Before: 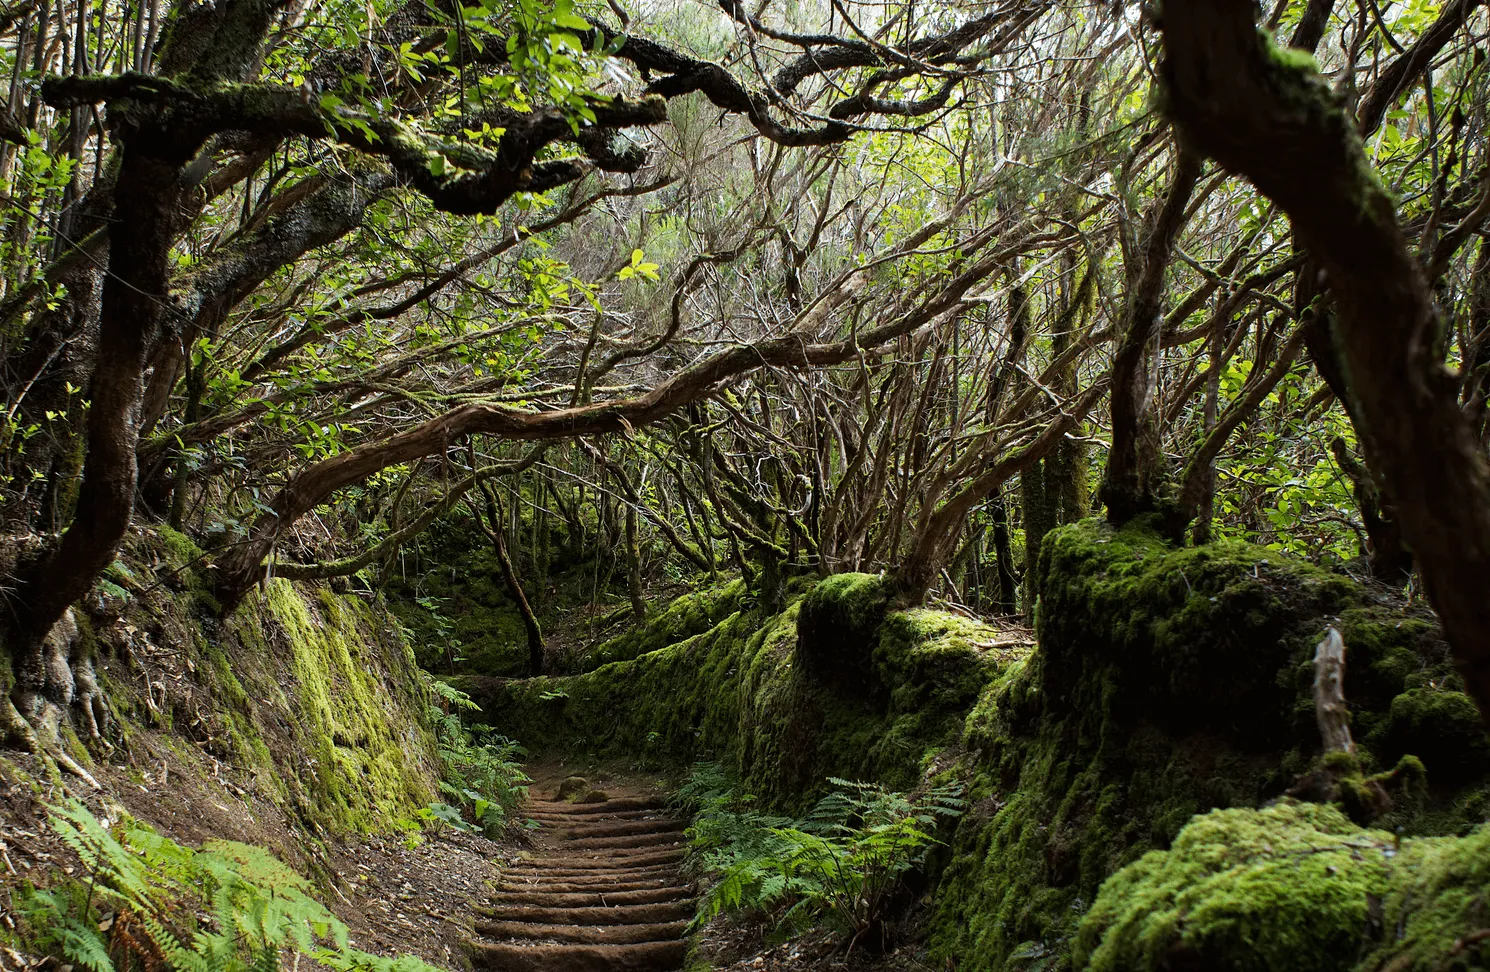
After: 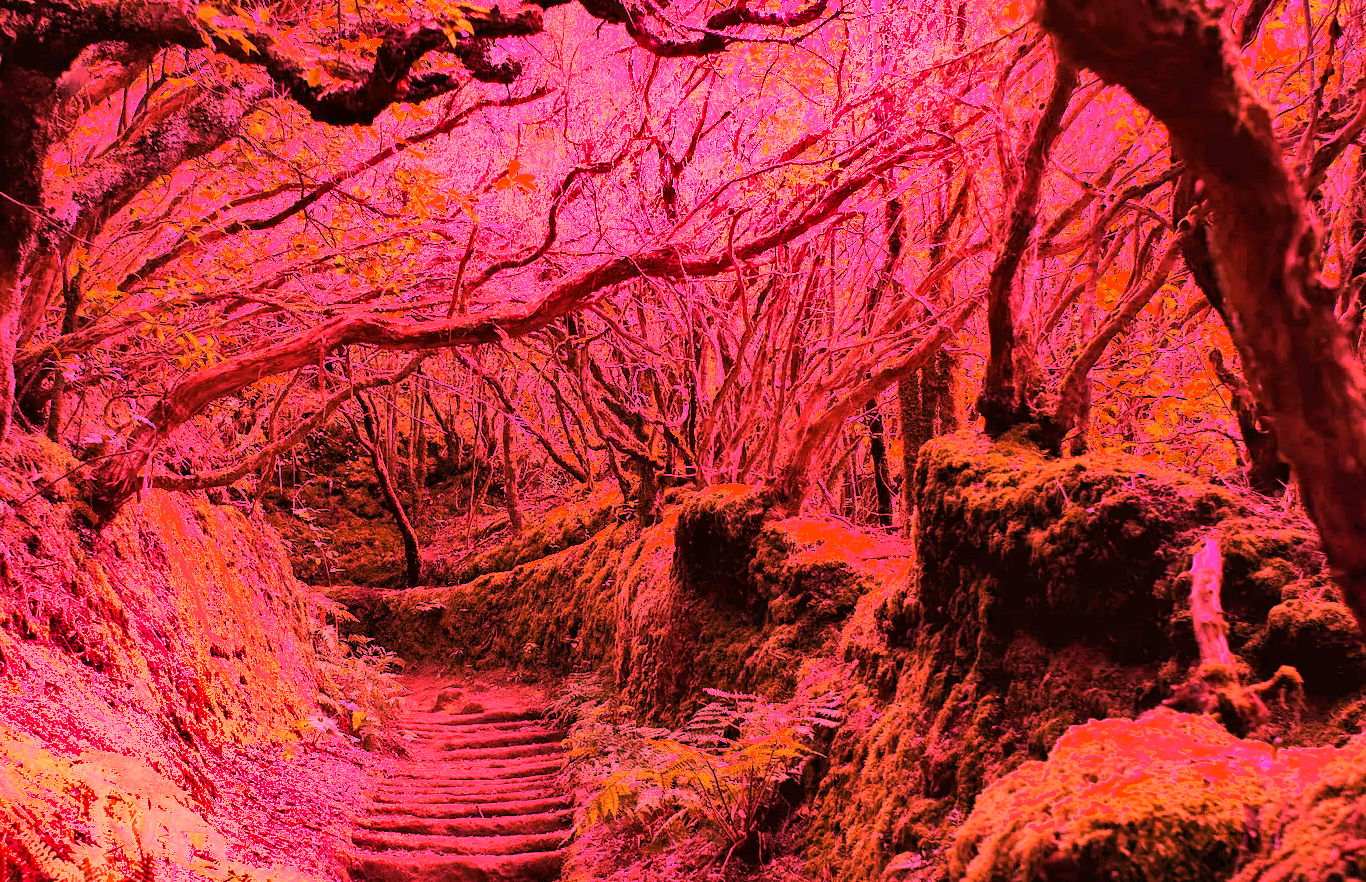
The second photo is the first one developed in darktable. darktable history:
crop and rotate: left 8.262%, top 9.226%
shadows and highlights: low approximation 0.01, soften with gaussian
white balance: red 4.26, blue 1.802
